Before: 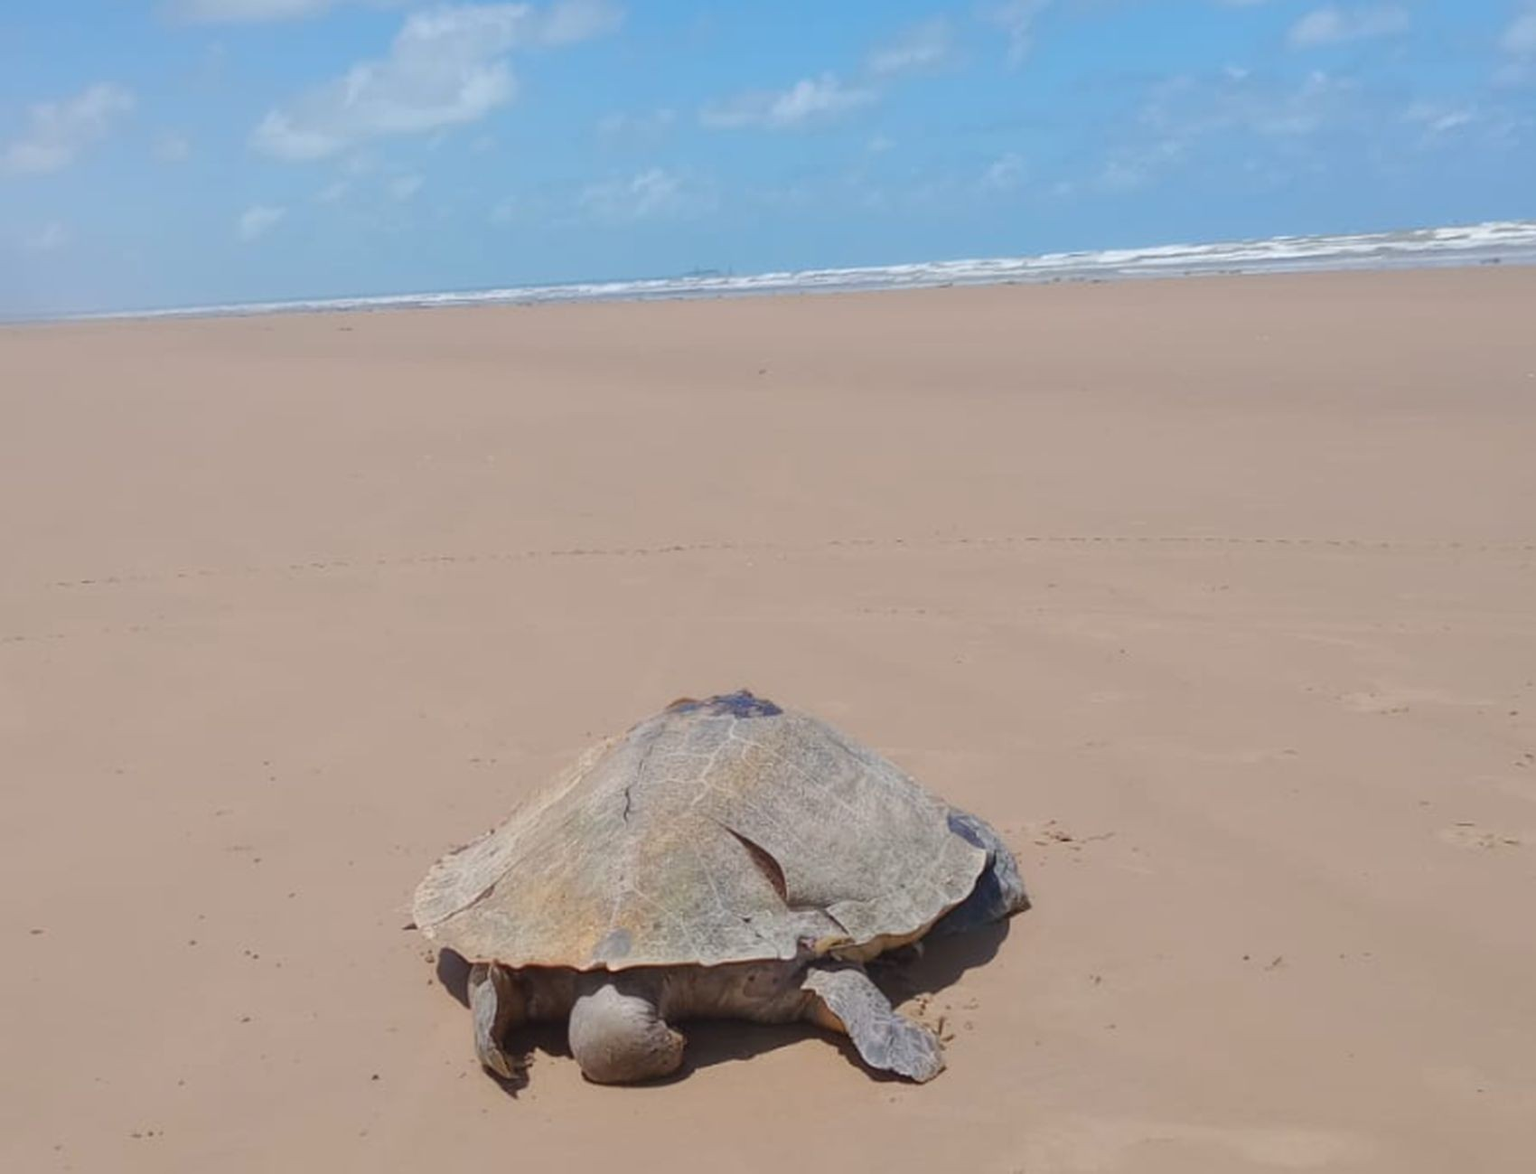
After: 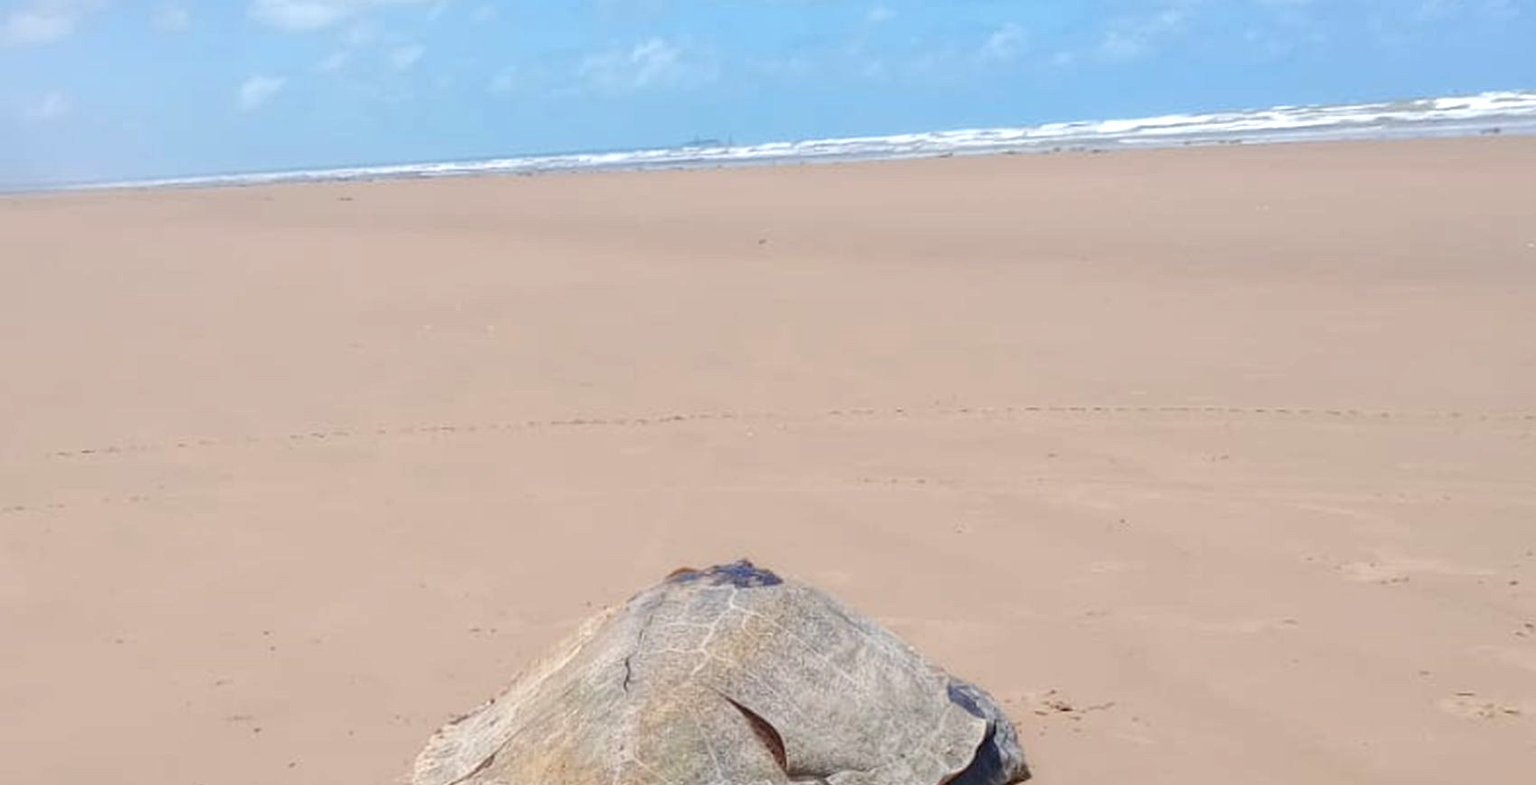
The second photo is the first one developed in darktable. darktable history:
local contrast: on, module defaults
exposure: black level correction 0.004, exposure 0.412 EV, compensate highlight preservation false
crop: top 11.148%, bottom 21.927%
